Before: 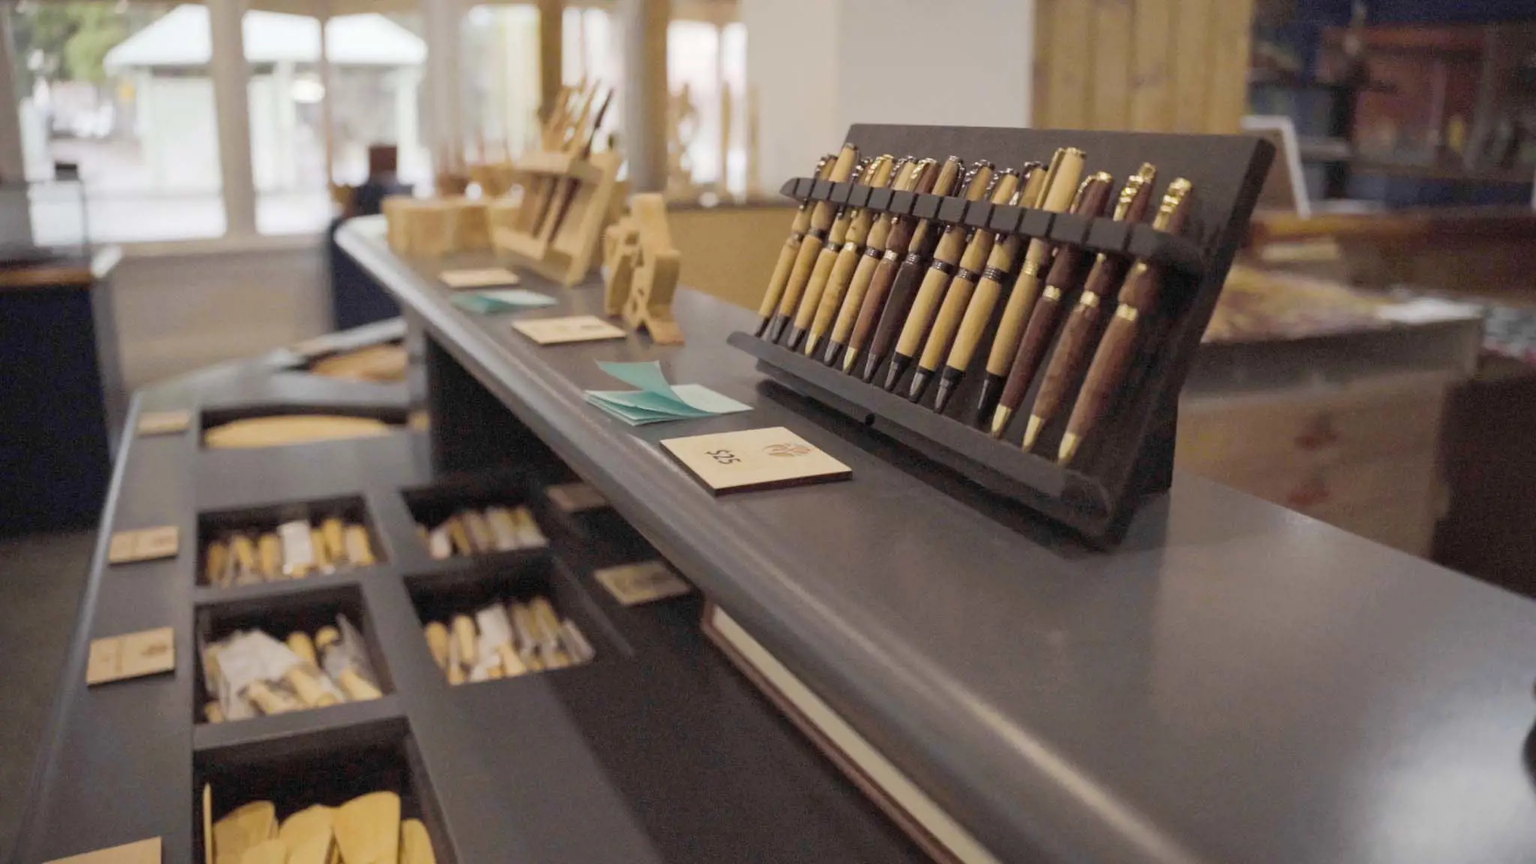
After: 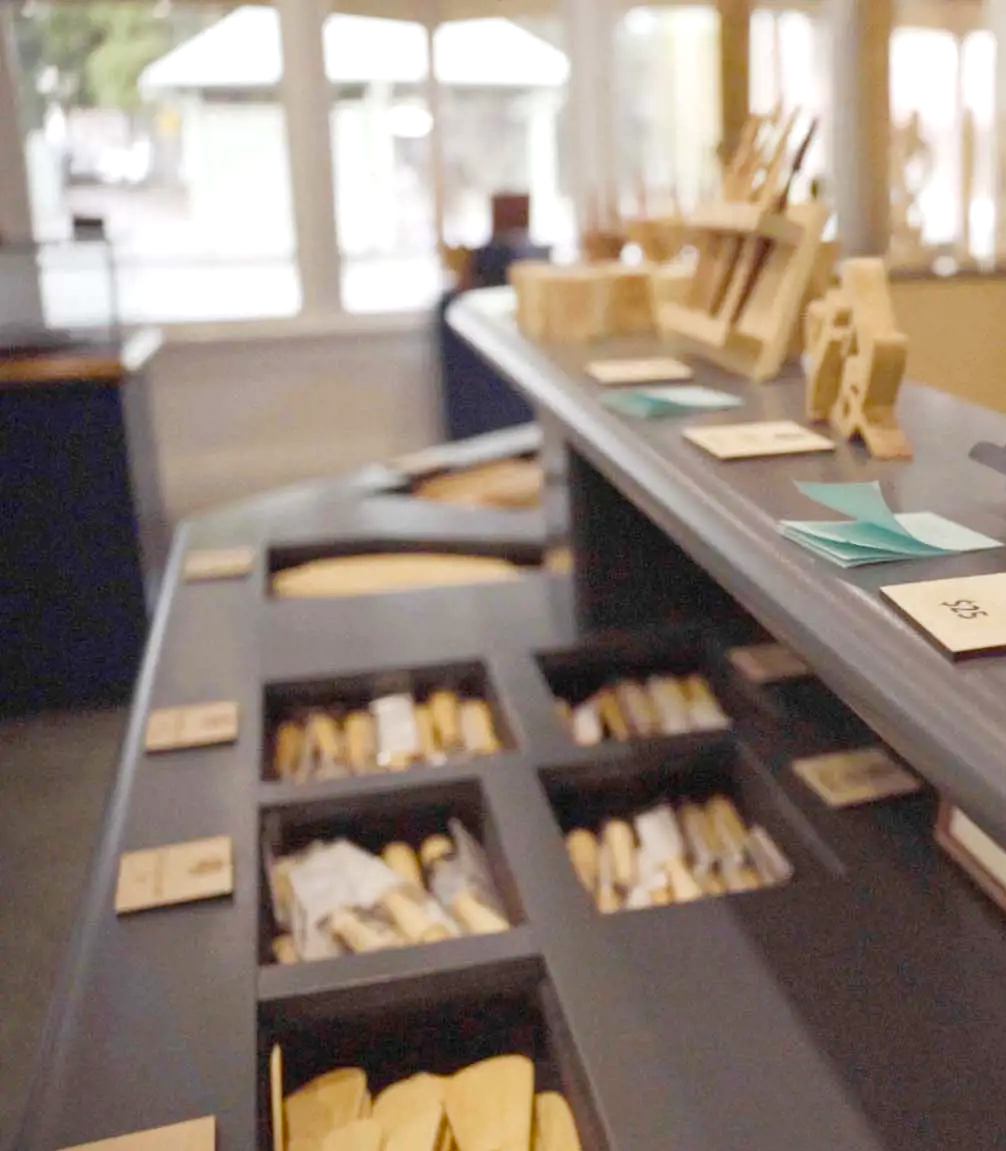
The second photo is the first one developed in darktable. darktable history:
color correction: saturation 0.99
crop and rotate: left 0%, top 0%, right 50.845%
color balance rgb: perceptual saturation grading › global saturation 20%, perceptual saturation grading › highlights -50%, perceptual saturation grading › shadows 30%, perceptual brilliance grading › global brilliance 10%, perceptual brilliance grading › shadows 15%
